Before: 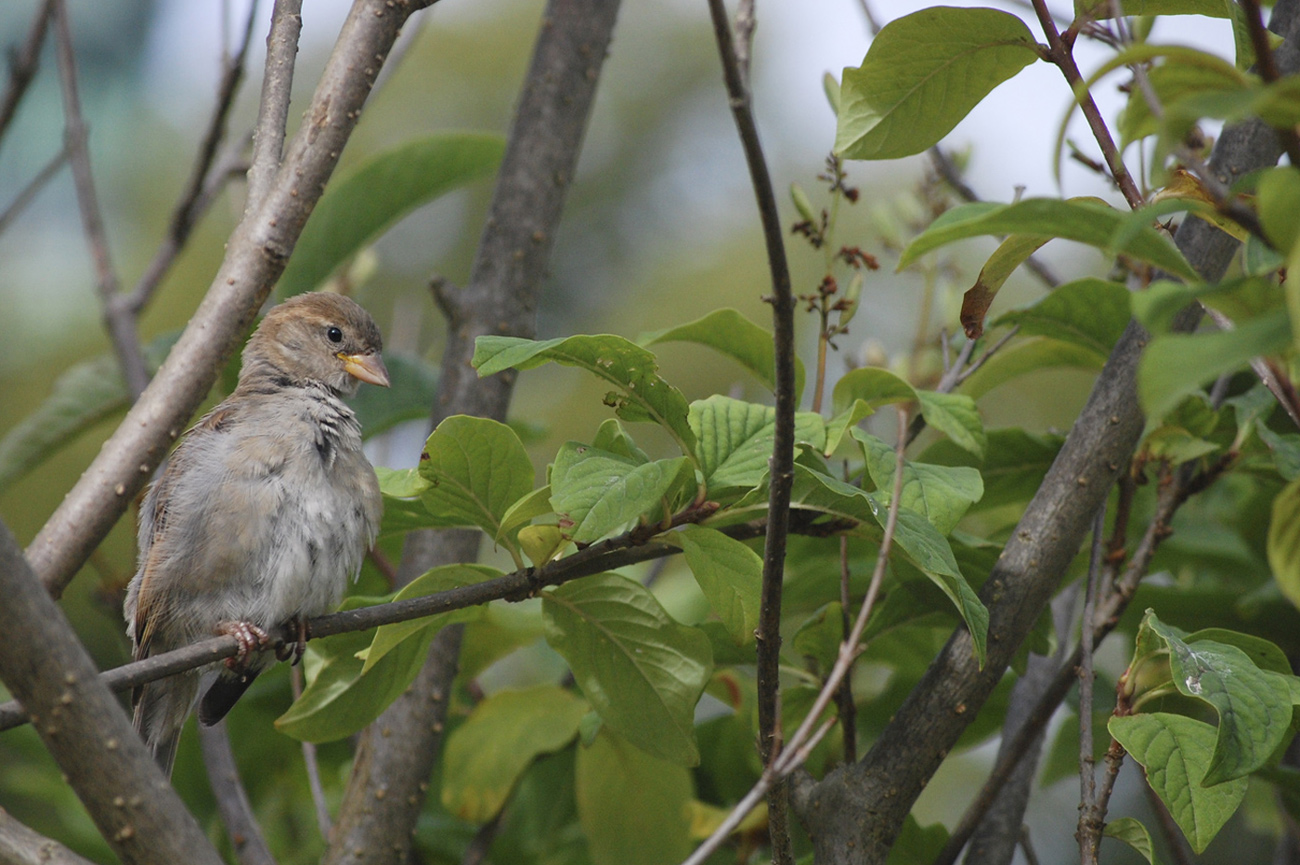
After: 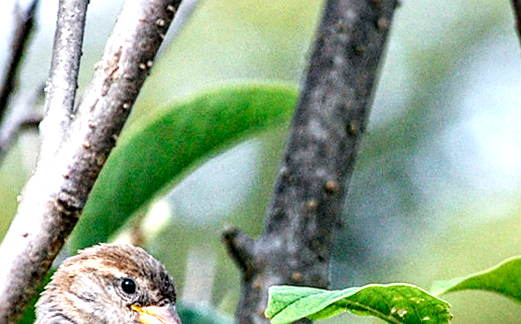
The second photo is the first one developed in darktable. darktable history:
exposure: black level correction 0, exposure 1 EV, compensate highlight preservation false
rotate and perspective: rotation -0.45°, automatic cropping original format, crop left 0.008, crop right 0.992, crop top 0.012, crop bottom 0.988
tone curve: curves: ch0 [(0, 0) (0.003, 0.025) (0.011, 0.025) (0.025, 0.025) (0.044, 0.026) (0.069, 0.033) (0.1, 0.053) (0.136, 0.078) (0.177, 0.108) (0.224, 0.153) (0.277, 0.213) (0.335, 0.286) (0.399, 0.372) (0.468, 0.467) (0.543, 0.565) (0.623, 0.675) (0.709, 0.775) (0.801, 0.863) (0.898, 0.936) (1, 1)], preserve colors none
sharpen: on, module defaults
color calibration: x 0.37, y 0.382, temperature 4313.32 K
tone equalizer: on, module defaults
local contrast: highlights 20%, detail 197%
crop: left 15.452%, top 5.459%, right 43.956%, bottom 56.62%
